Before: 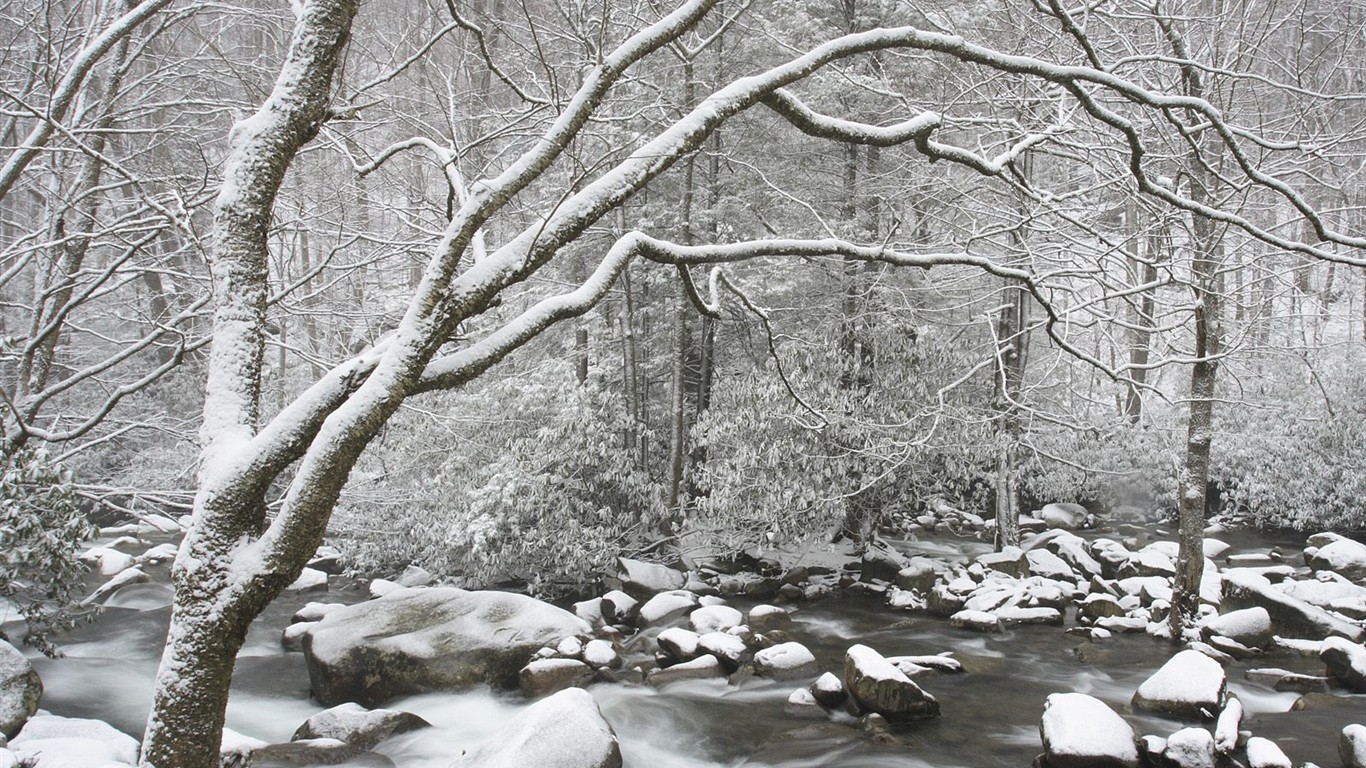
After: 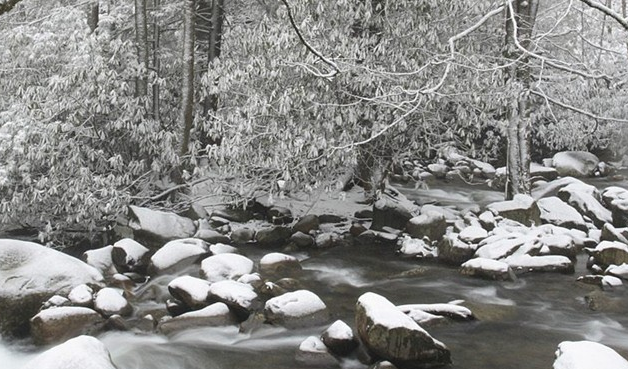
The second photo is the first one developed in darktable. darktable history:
crop: left 35.819%, top 45.854%, right 18.148%, bottom 6.004%
exposure: compensate highlight preservation false
